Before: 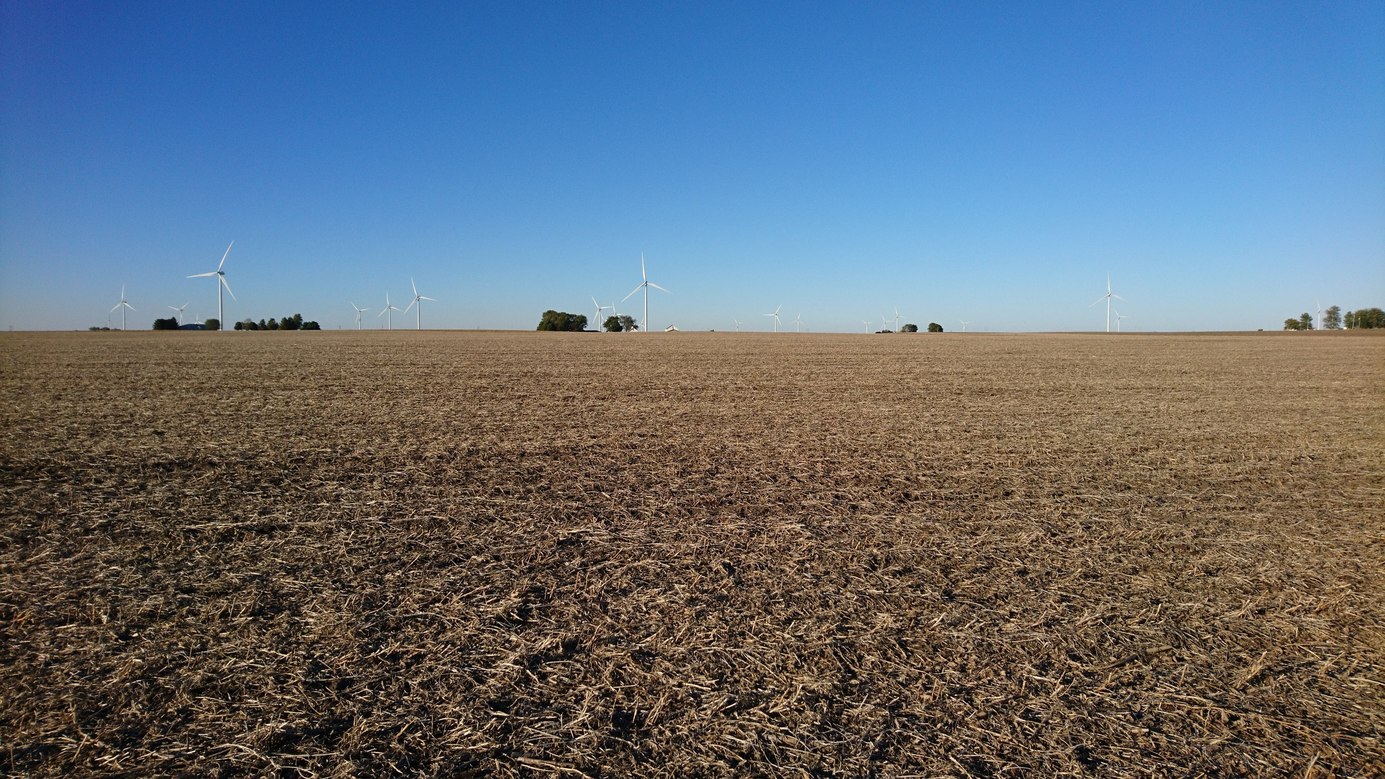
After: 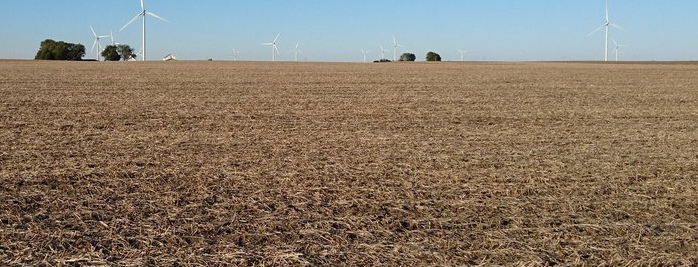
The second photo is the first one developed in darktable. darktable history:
crop: left 36.307%, top 34.893%, right 13.227%, bottom 30.738%
exposure: compensate highlight preservation false
